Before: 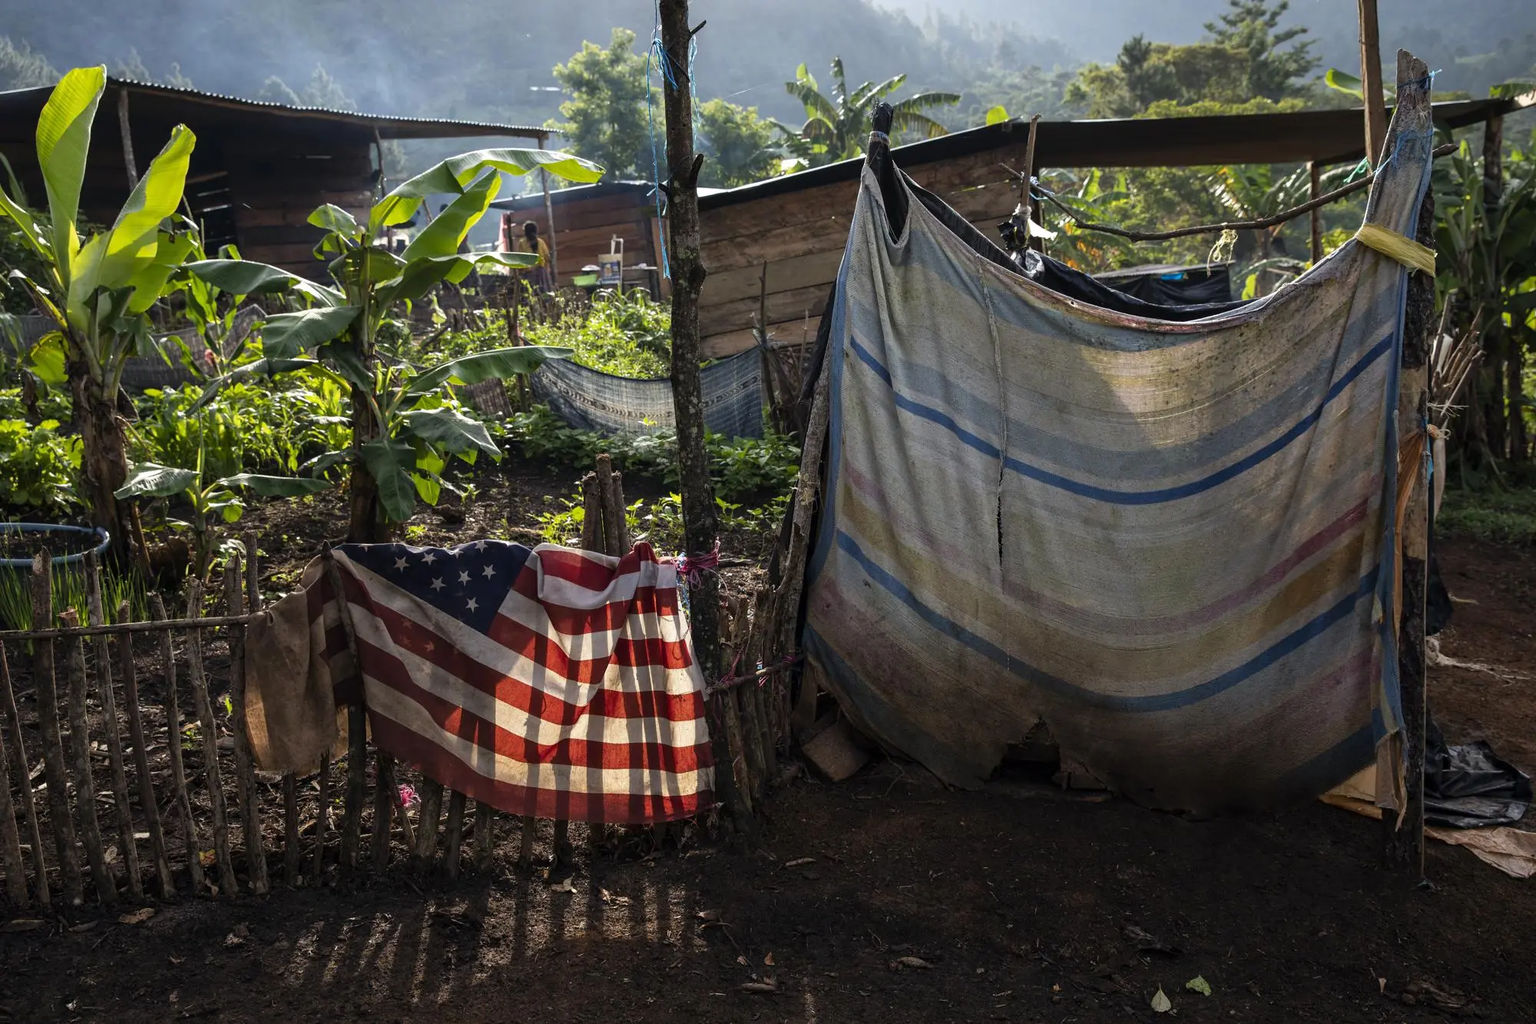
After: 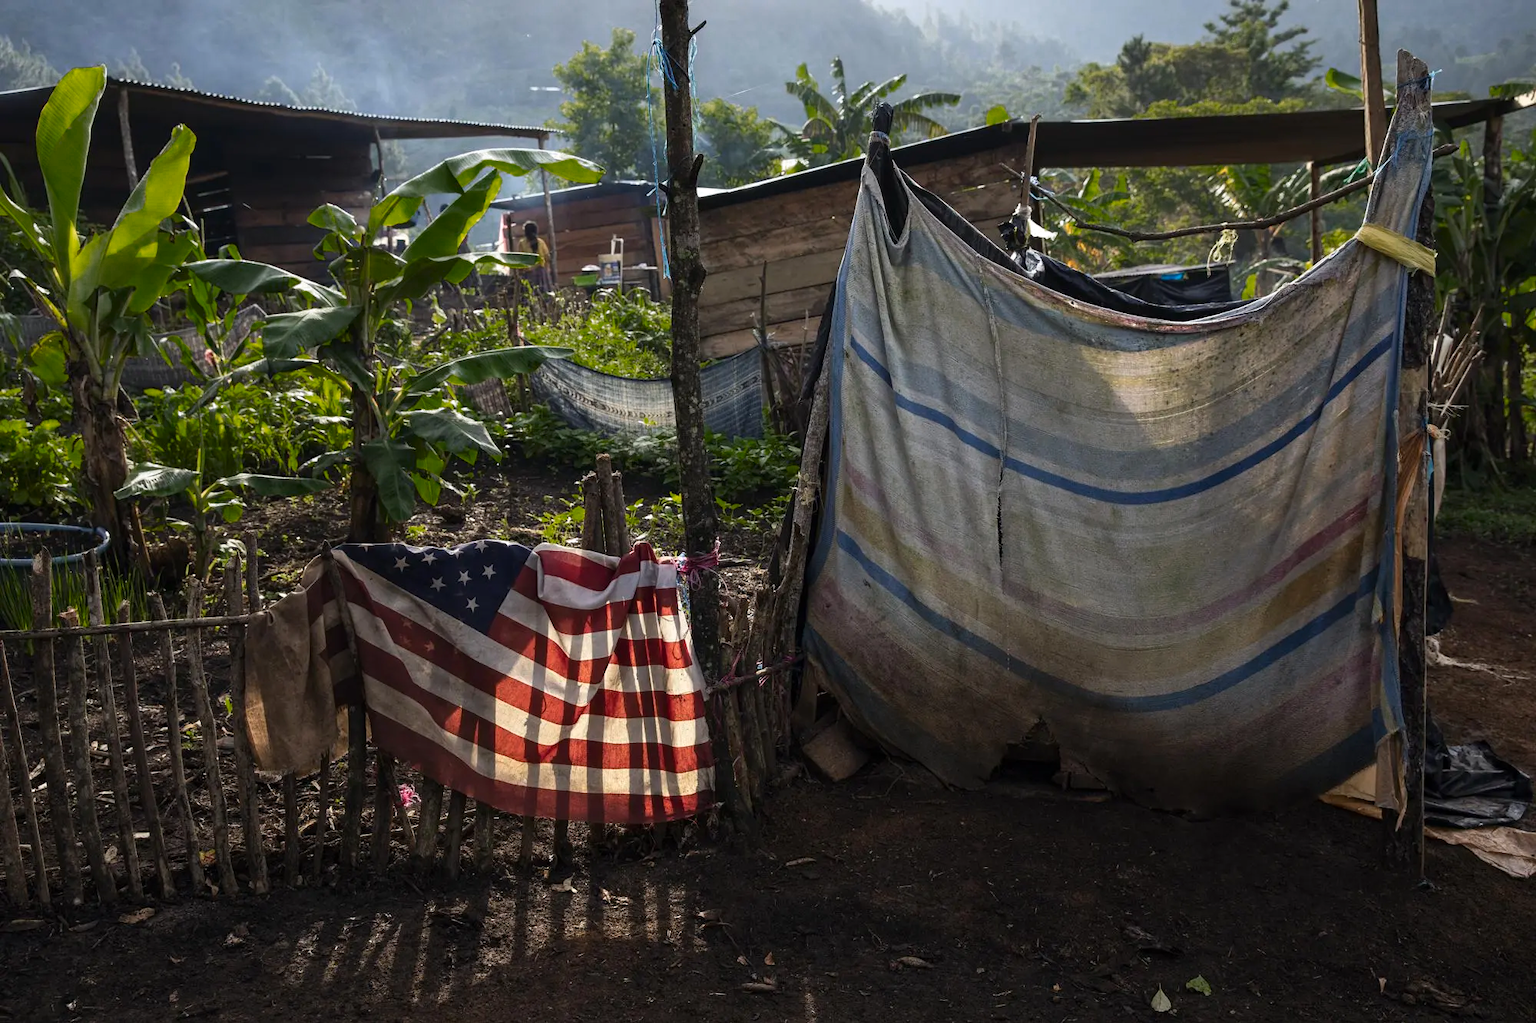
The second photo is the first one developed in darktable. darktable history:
tone equalizer: edges refinement/feathering 500, mask exposure compensation -1.57 EV, preserve details no
color zones: curves: ch0 [(0.25, 0.5) (0.347, 0.092) (0.75, 0.5)]; ch1 [(0.25, 0.5) (0.33, 0.51) (0.75, 0.5)]
contrast brightness saturation: contrast 0.1, brightness 0.013, saturation 0.024
